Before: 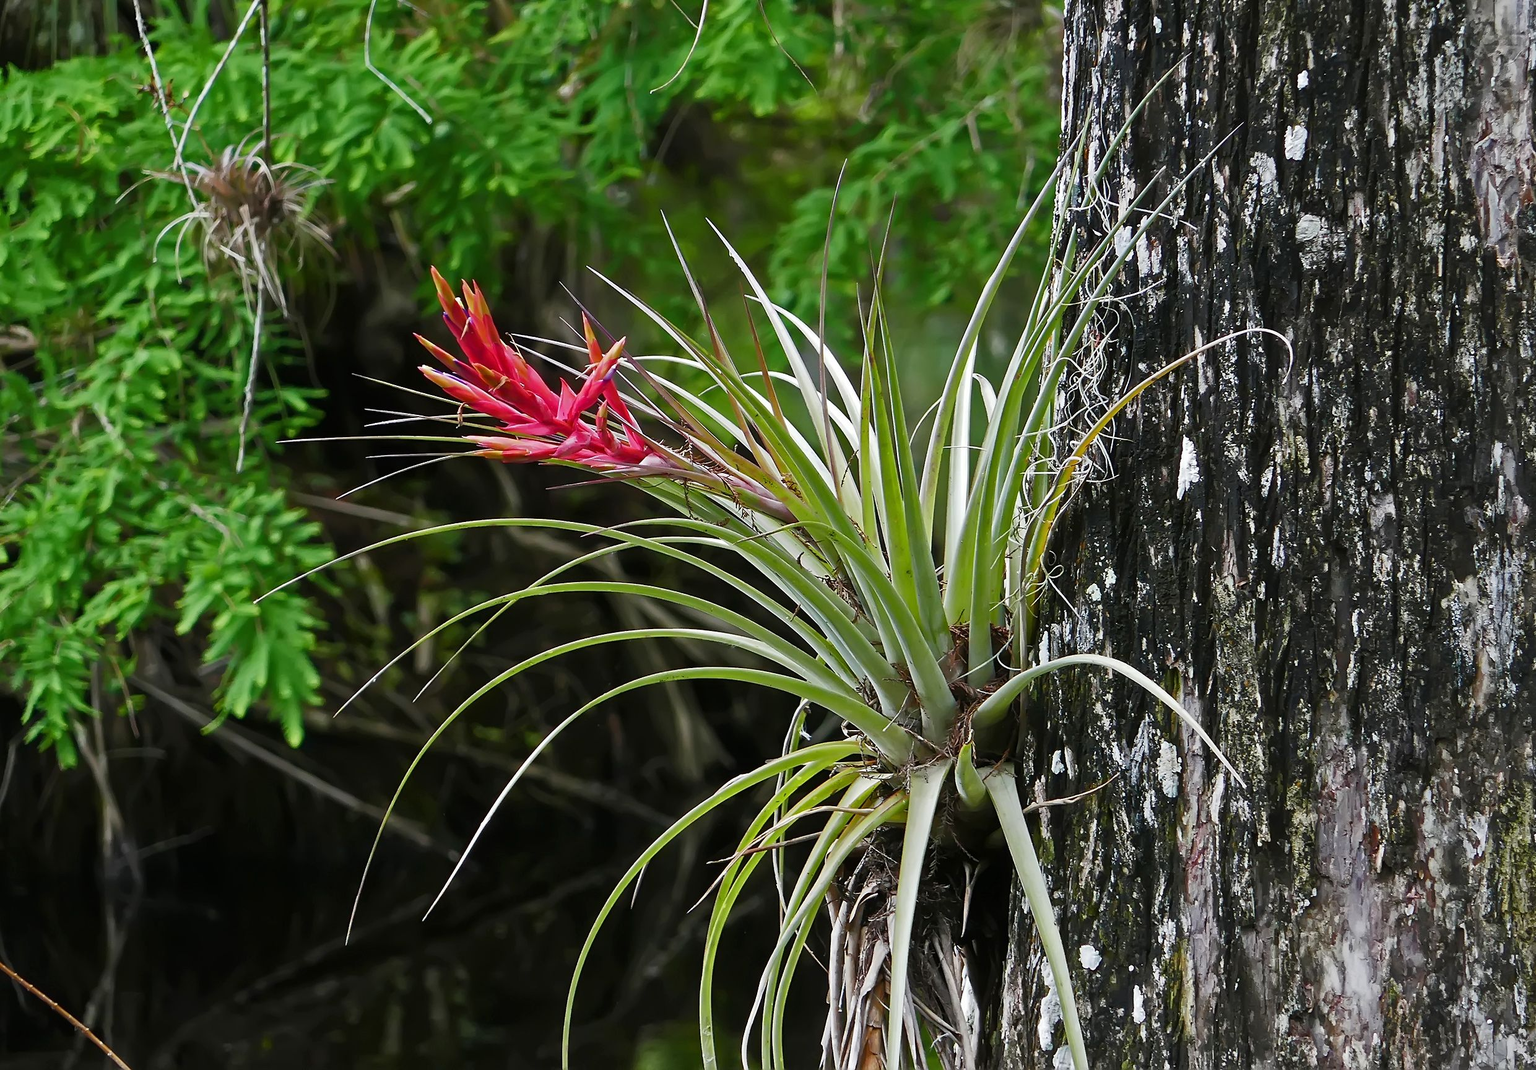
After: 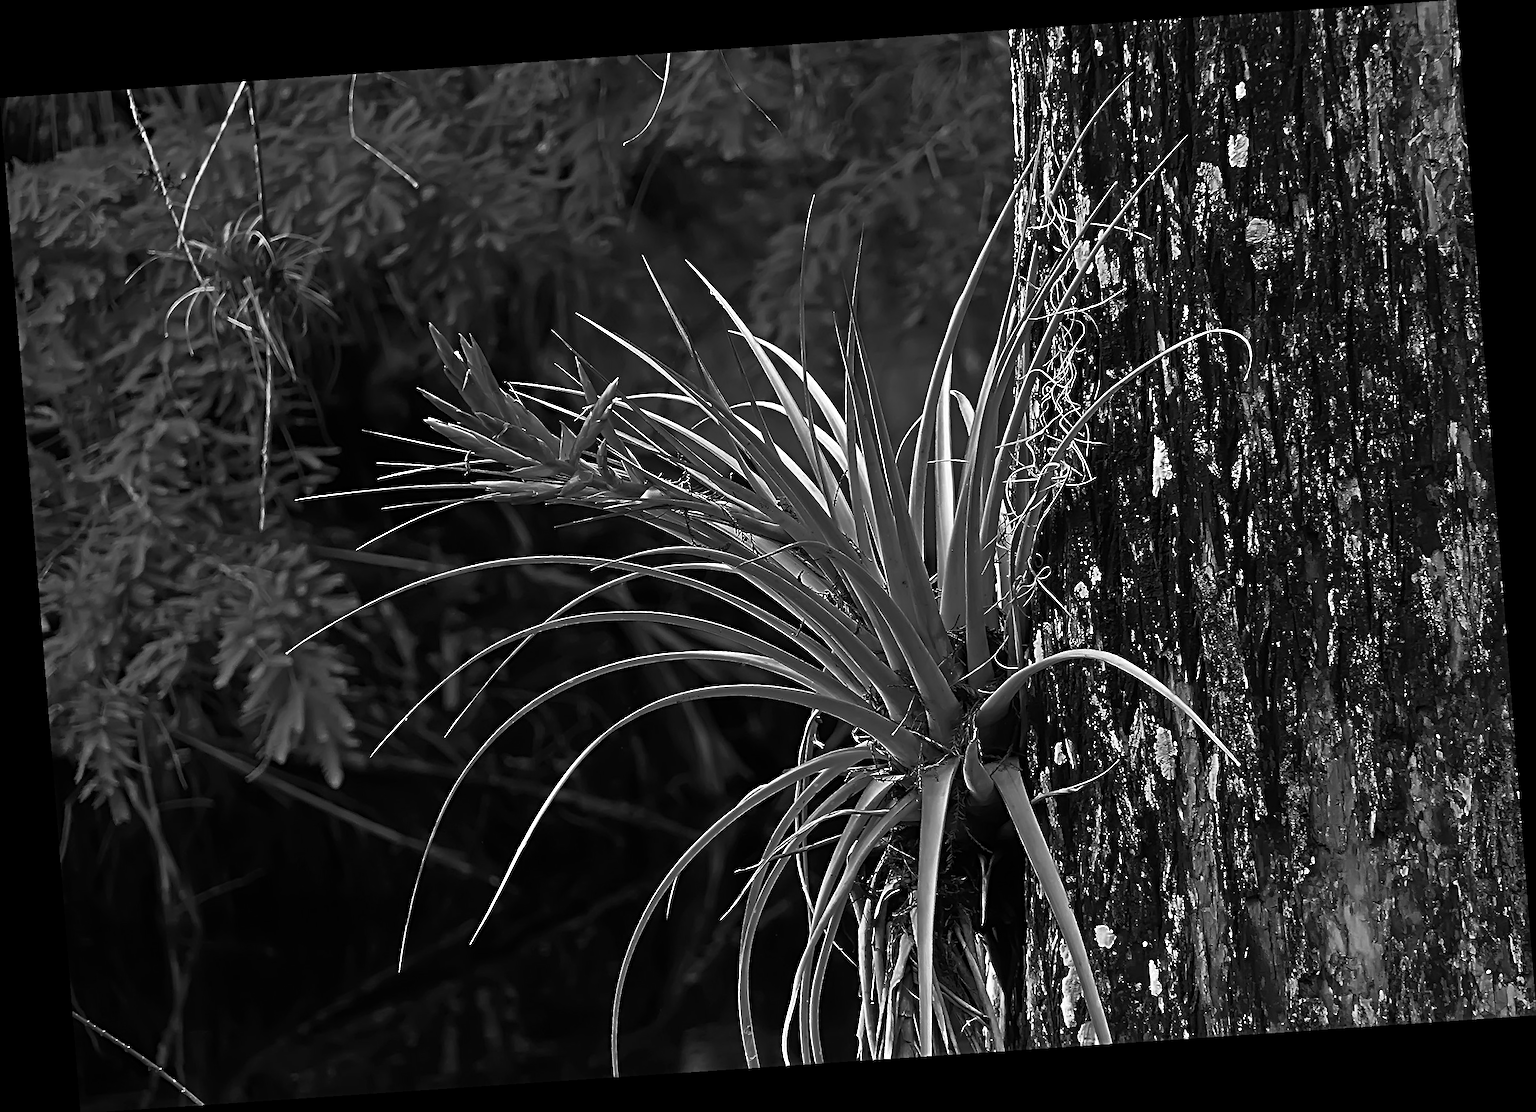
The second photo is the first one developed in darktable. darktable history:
sharpen: radius 4
color calibration: output gray [0.21, 0.42, 0.37, 0], gray › normalize channels true, illuminant same as pipeline (D50), adaptation XYZ, x 0.346, y 0.359, gamut compression 0
rotate and perspective: rotation -4.2°, shear 0.006, automatic cropping off
base curve: curves: ch0 [(0, 0) (0.564, 0.291) (0.802, 0.731) (1, 1)]
